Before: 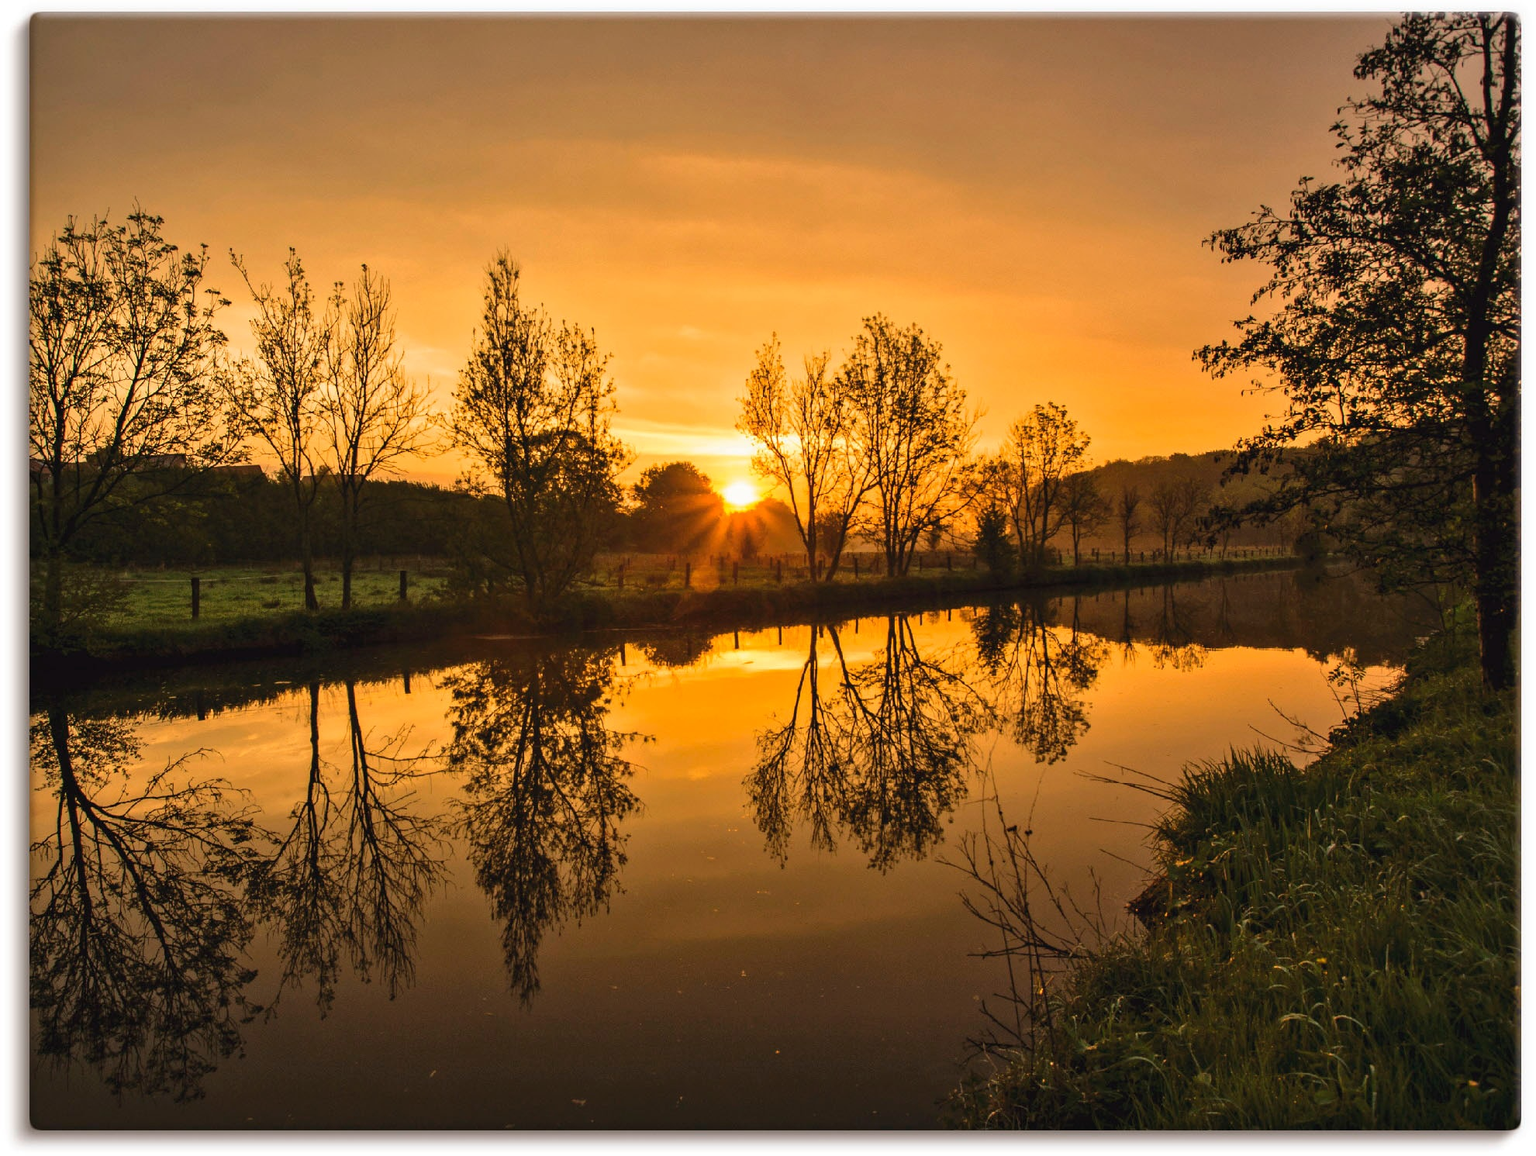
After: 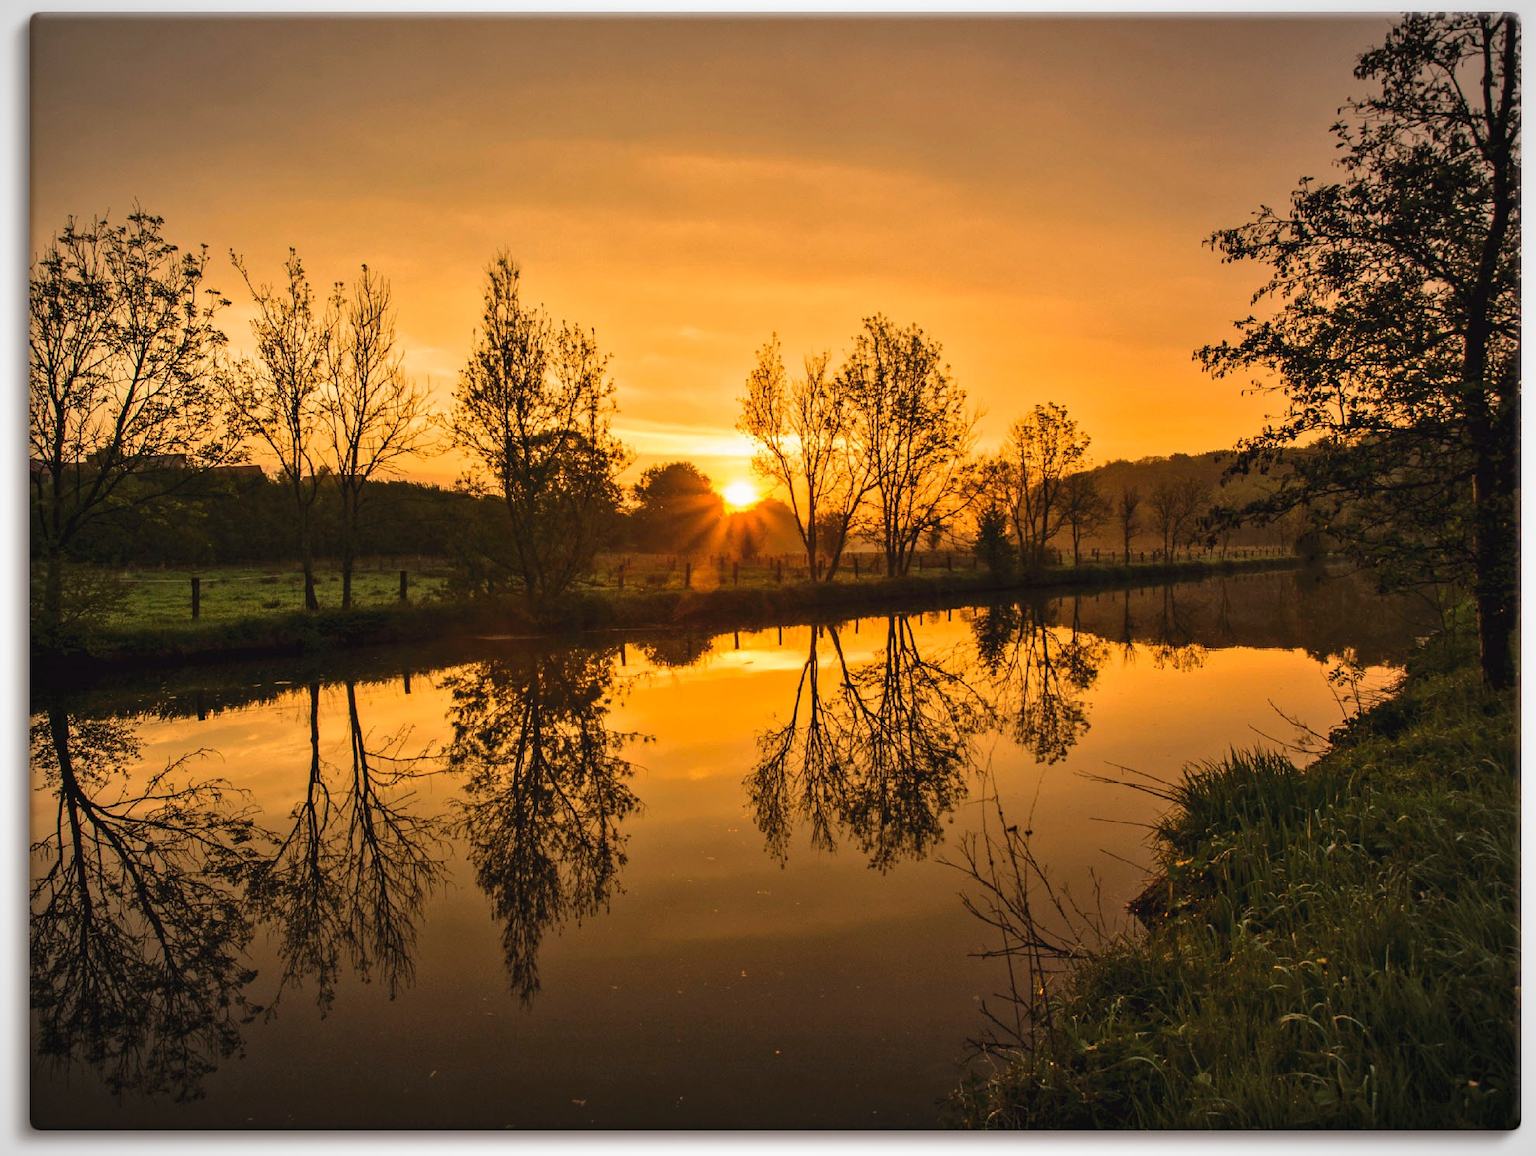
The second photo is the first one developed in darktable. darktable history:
vignetting: fall-off start 85.97%, fall-off radius 80.44%, width/height ratio 1.22, unbound false
